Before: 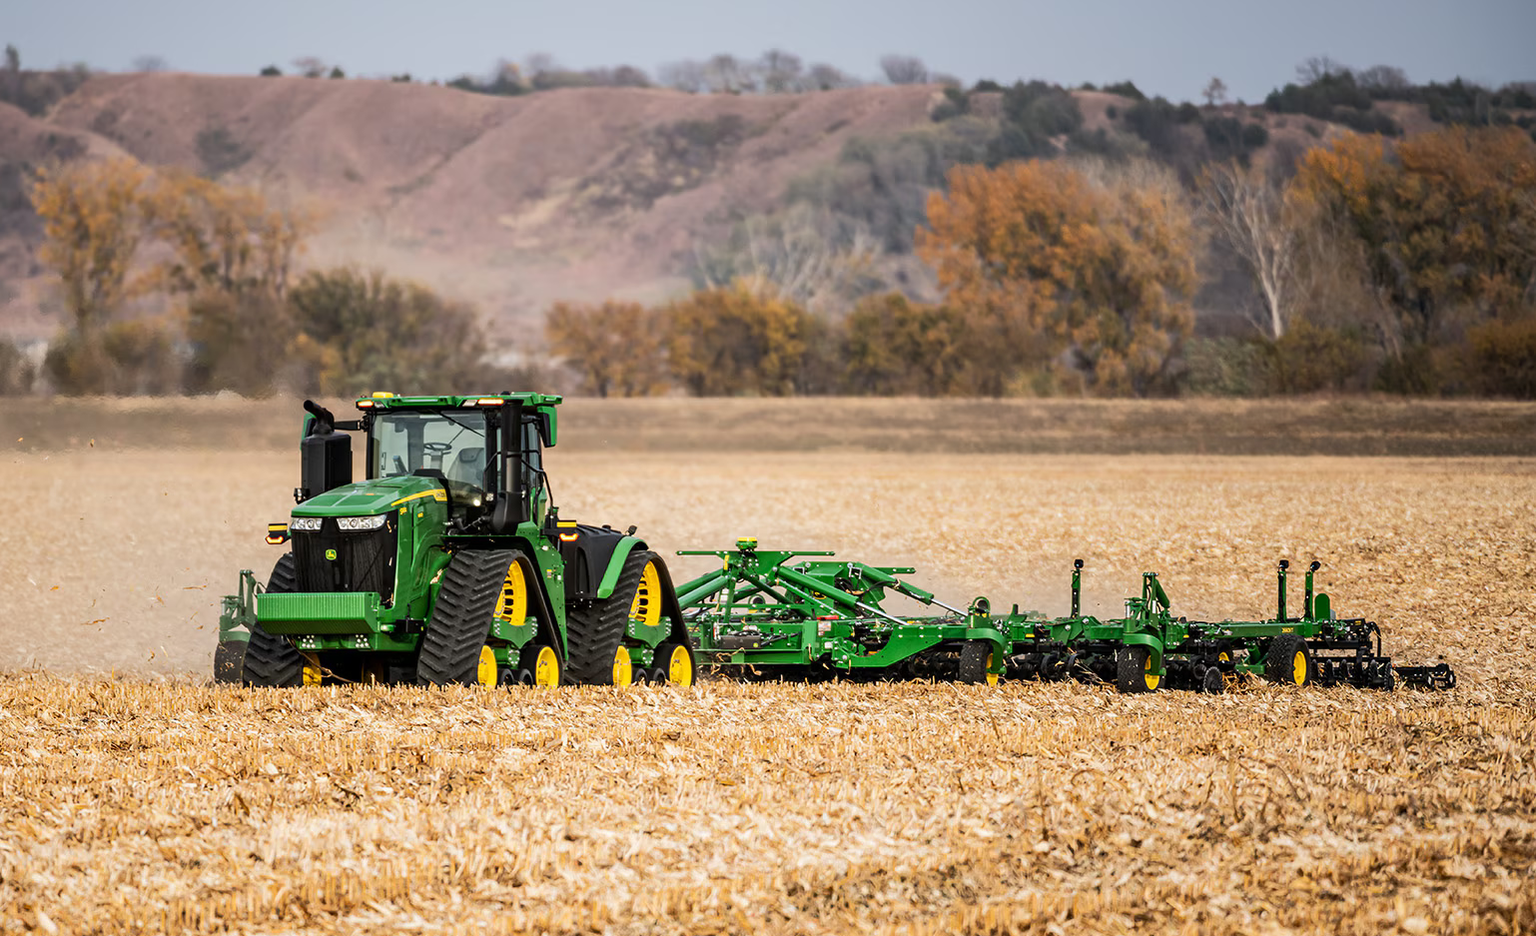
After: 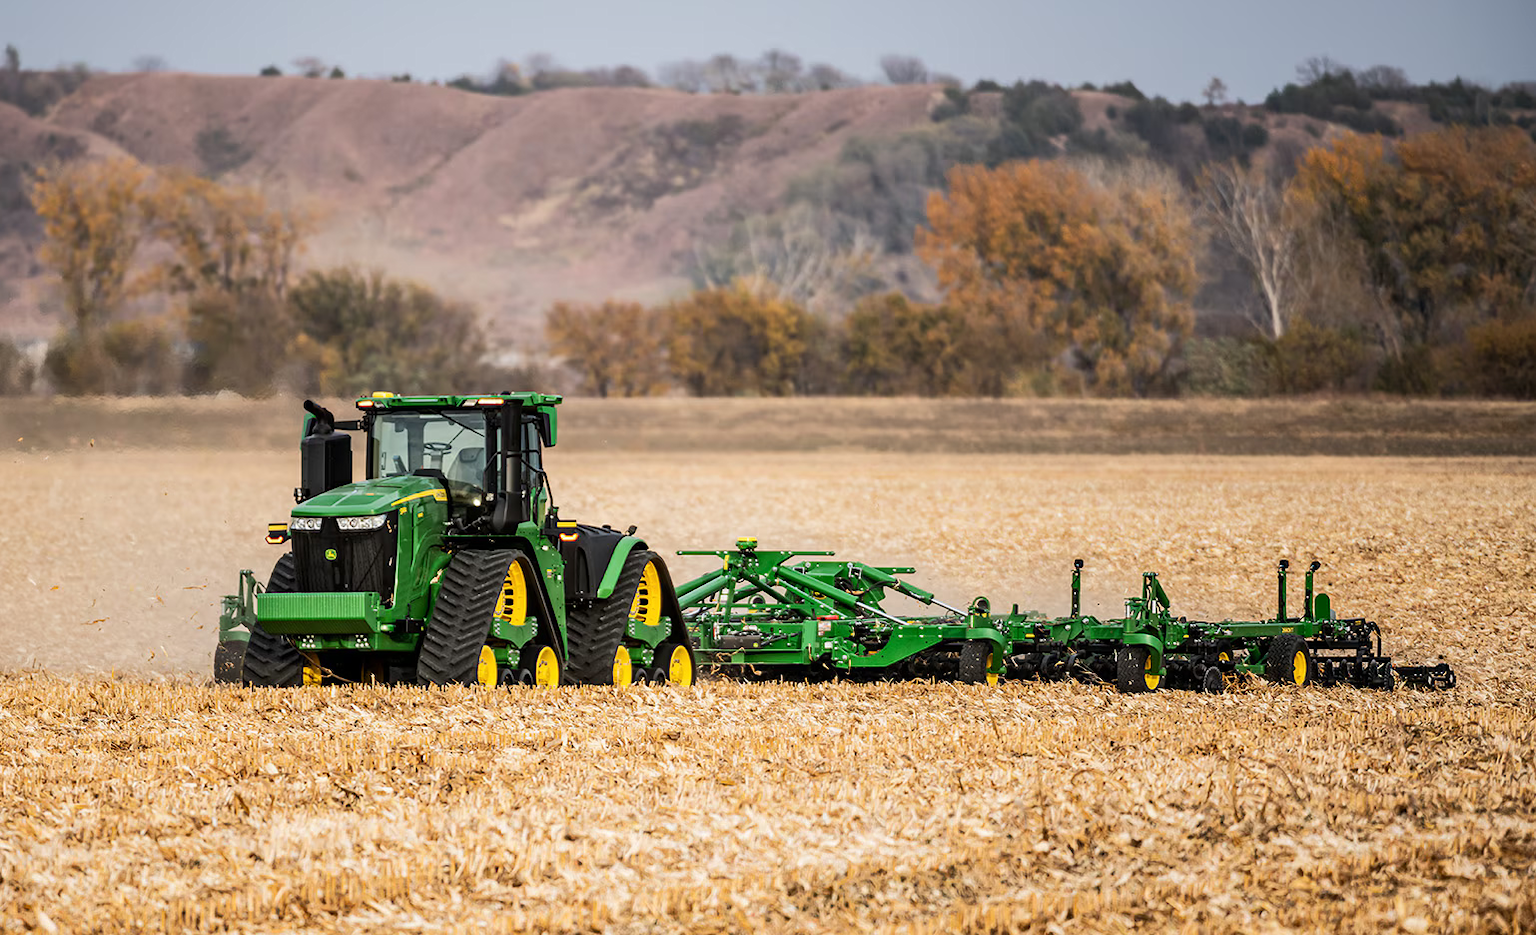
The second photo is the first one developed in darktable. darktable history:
contrast brightness saturation: contrast 0.053
